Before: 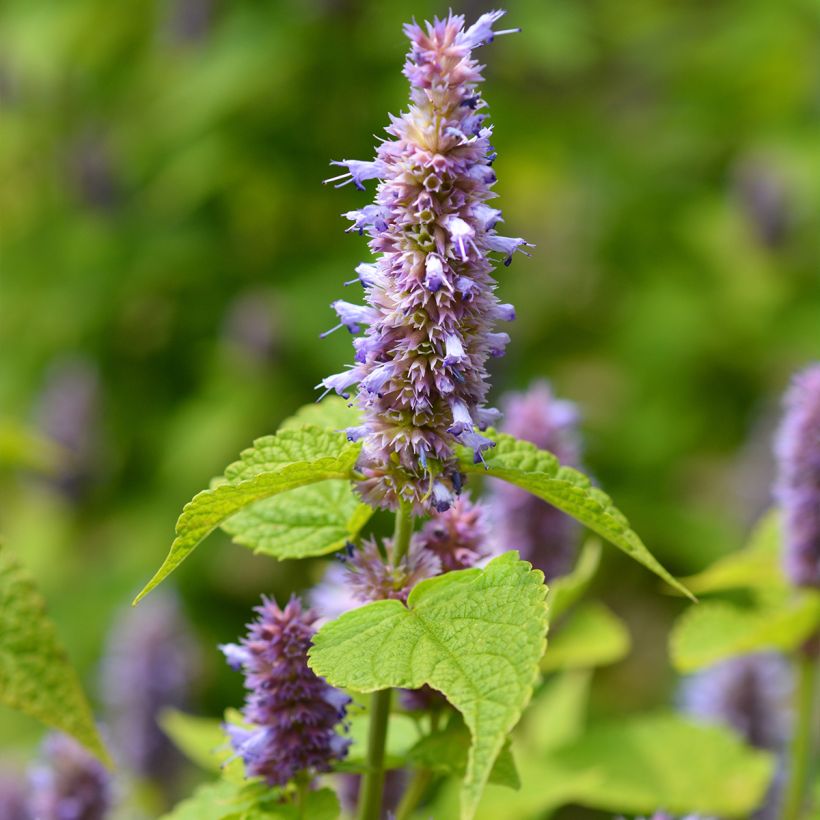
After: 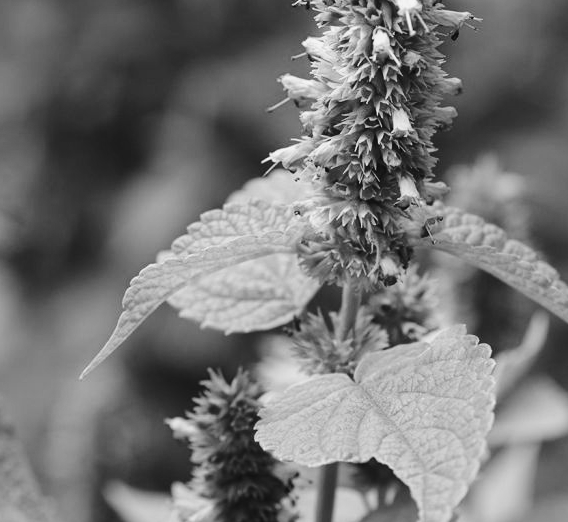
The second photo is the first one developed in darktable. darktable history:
color contrast: green-magenta contrast 0, blue-yellow contrast 0
contrast equalizer: y [[0.439, 0.44, 0.442, 0.457, 0.493, 0.498], [0.5 ×6], [0.5 ×6], [0 ×6], [0 ×6]], mix 0.59
contrast brightness saturation: contrast 0.21, brightness -0.11, saturation 0.21
crop: left 6.488%, top 27.668%, right 24.183%, bottom 8.656%
color balance rgb: perceptual saturation grading › global saturation 25%, perceptual brilliance grading › mid-tones 10%, perceptual brilliance grading › shadows 15%, global vibrance 20%
white balance: red 0.954, blue 1.079
